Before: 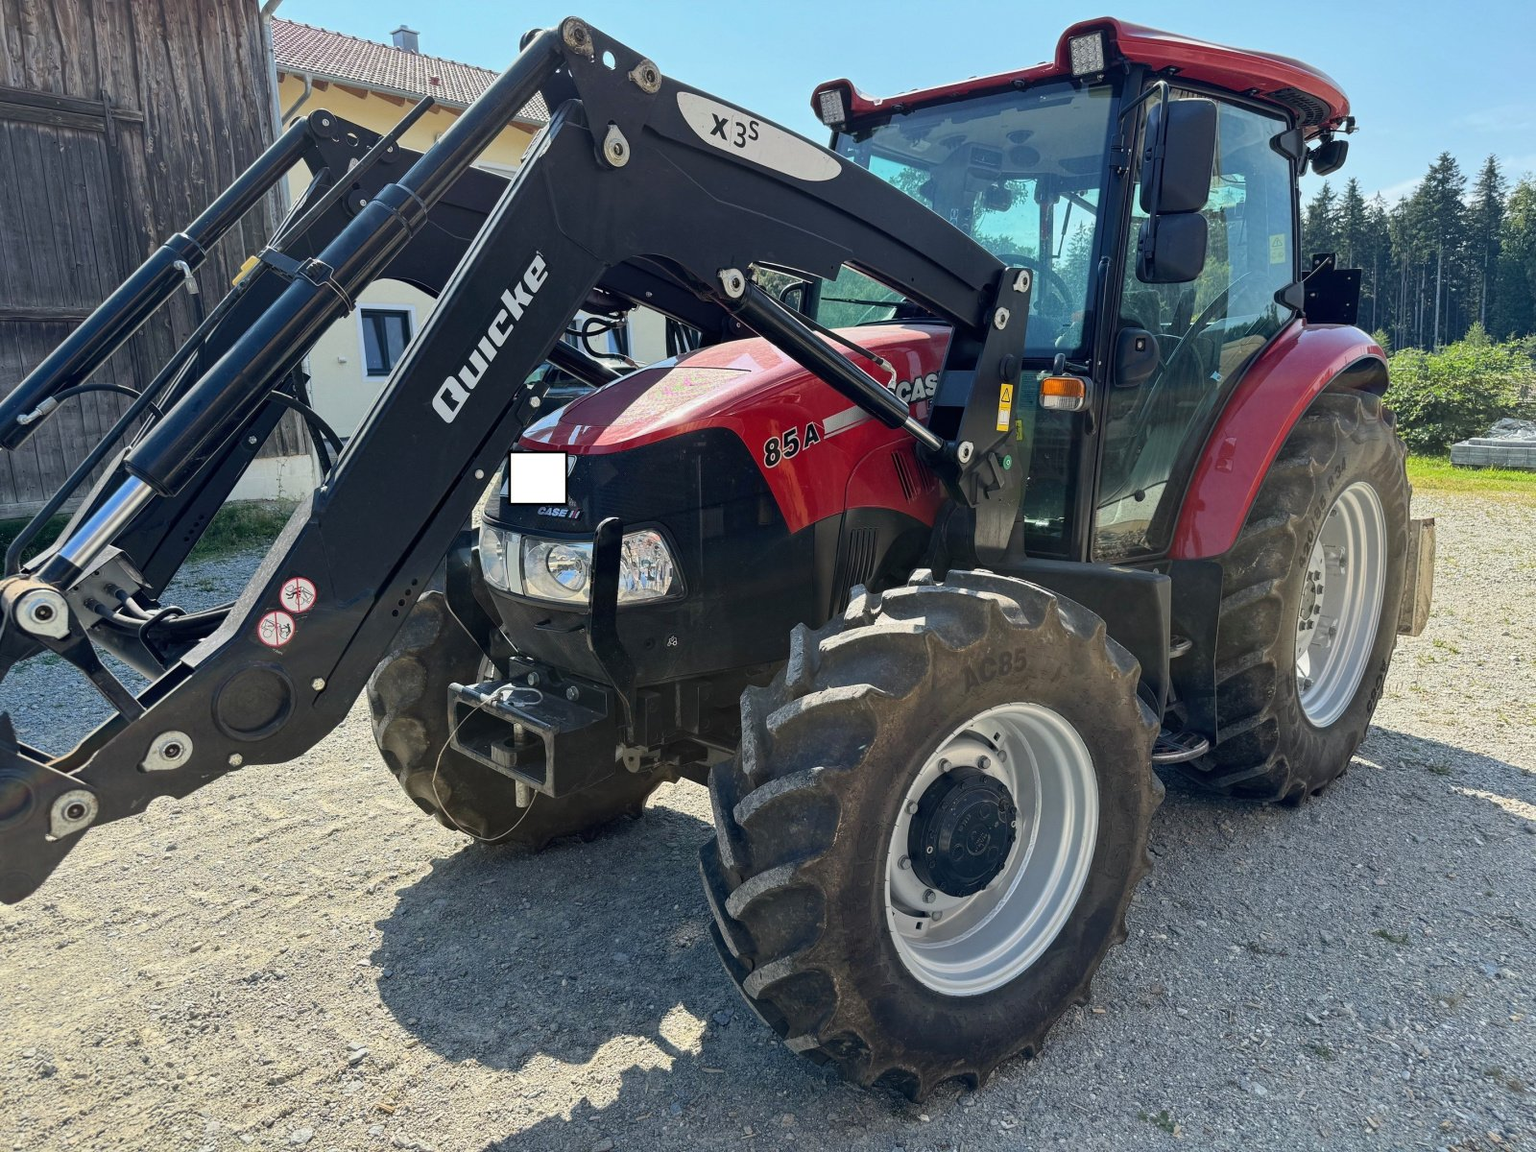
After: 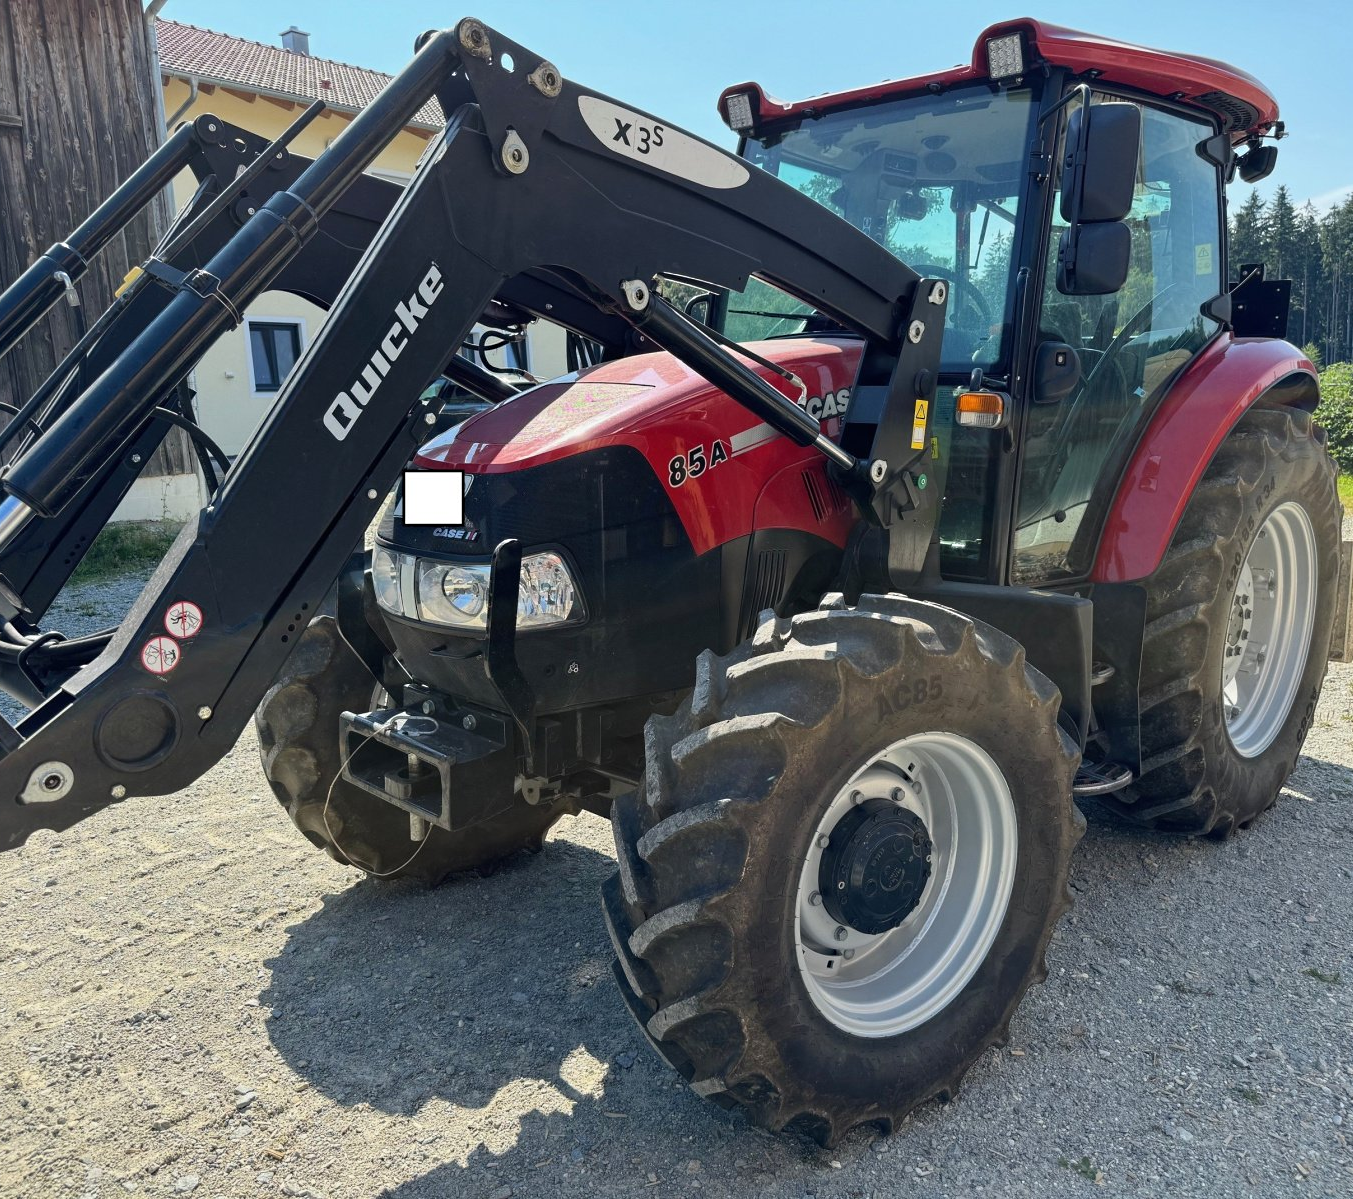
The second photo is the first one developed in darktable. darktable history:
sharpen: radius 5.287, amount 0.317, threshold 25.997
crop: left 7.983%, right 7.427%
